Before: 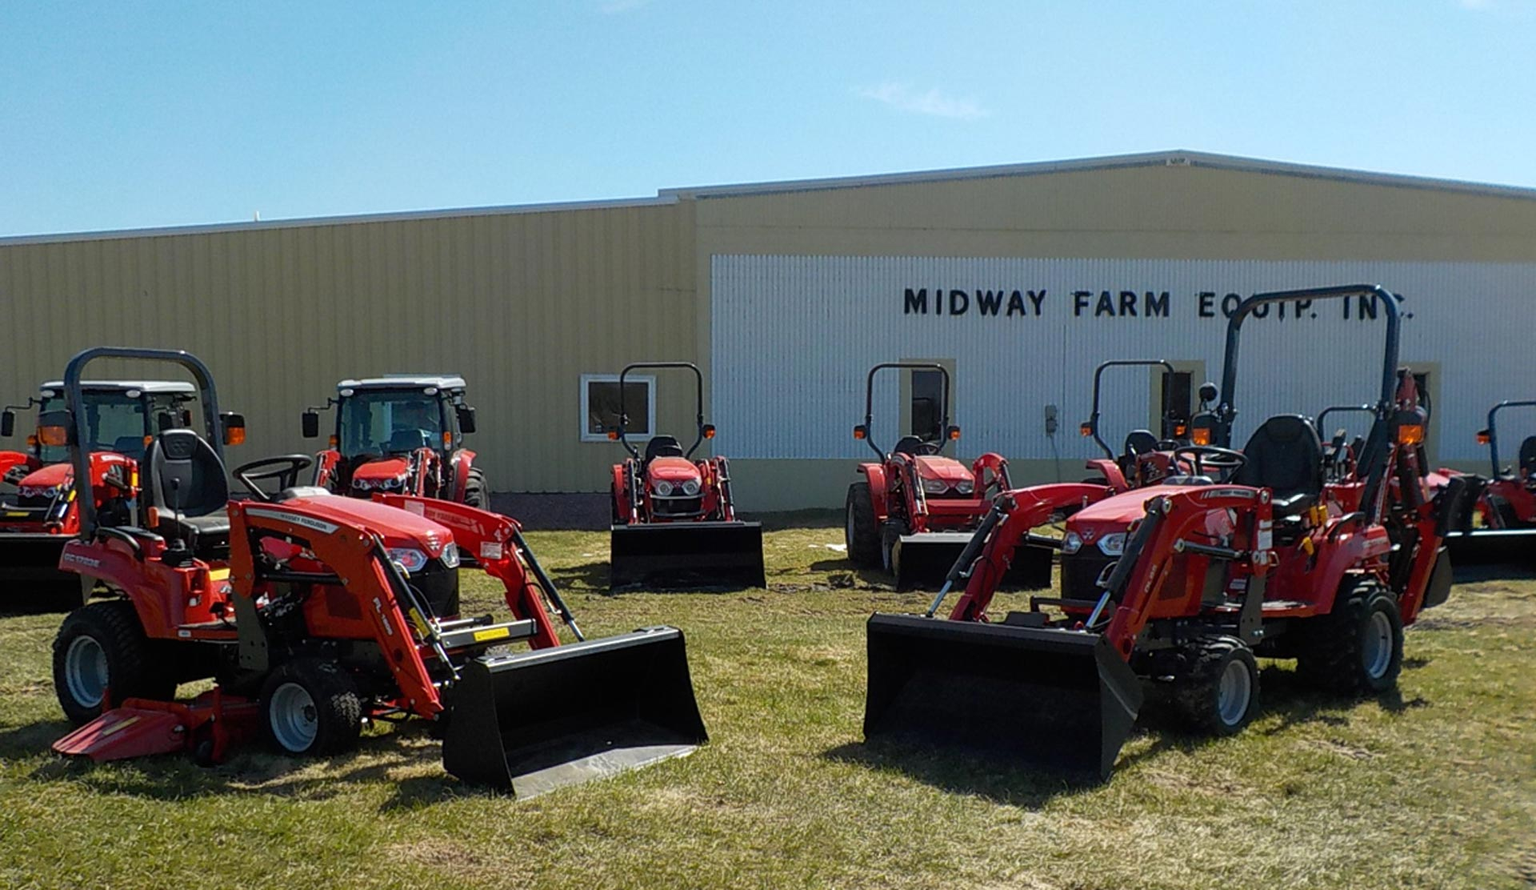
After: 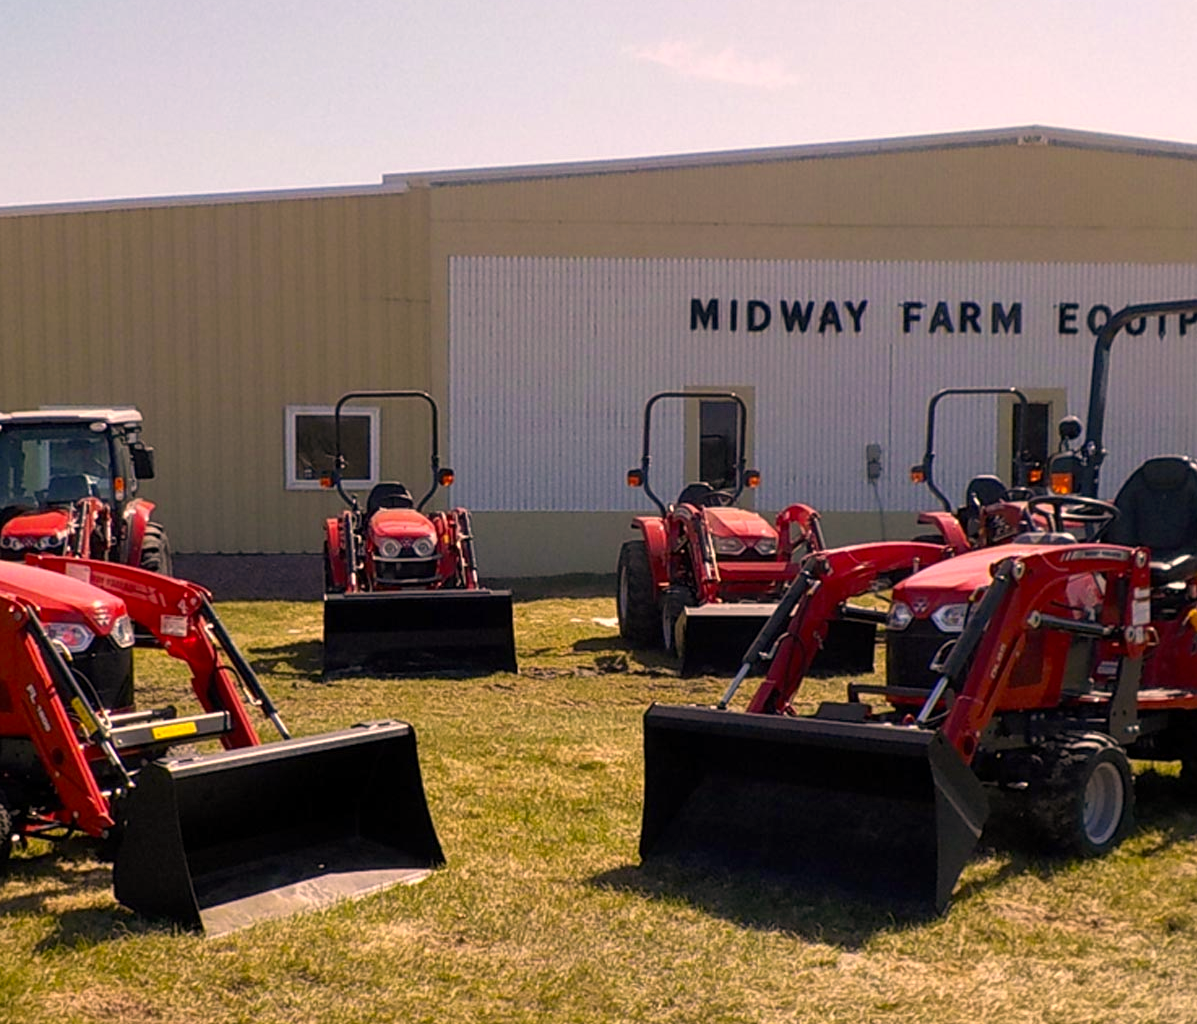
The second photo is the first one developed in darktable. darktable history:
white balance: red 0.986, blue 1.01
exposure: black level correction 0.001, exposure 0.191 EV, compensate highlight preservation false
color correction: highlights a* 21.88, highlights b* 22.25
crop and rotate: left 22.918%, top 5.629%, right 14.711%, bottom 2.247%
